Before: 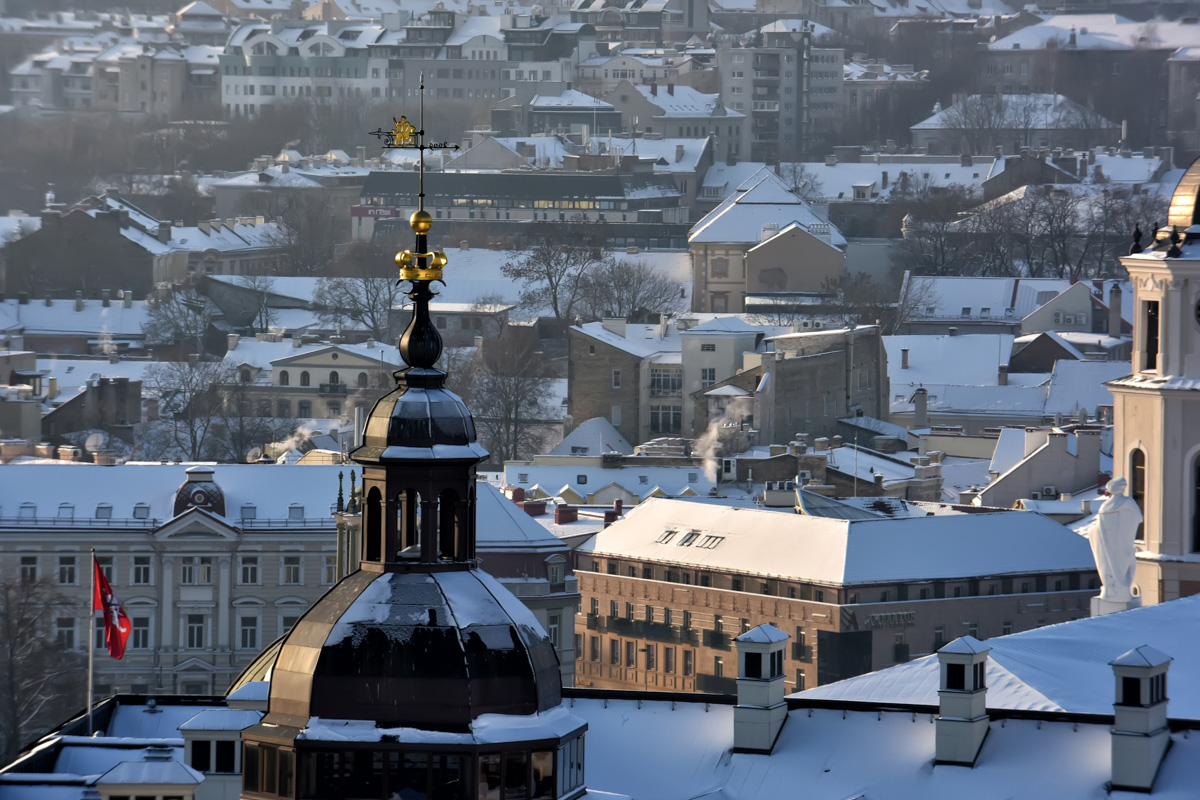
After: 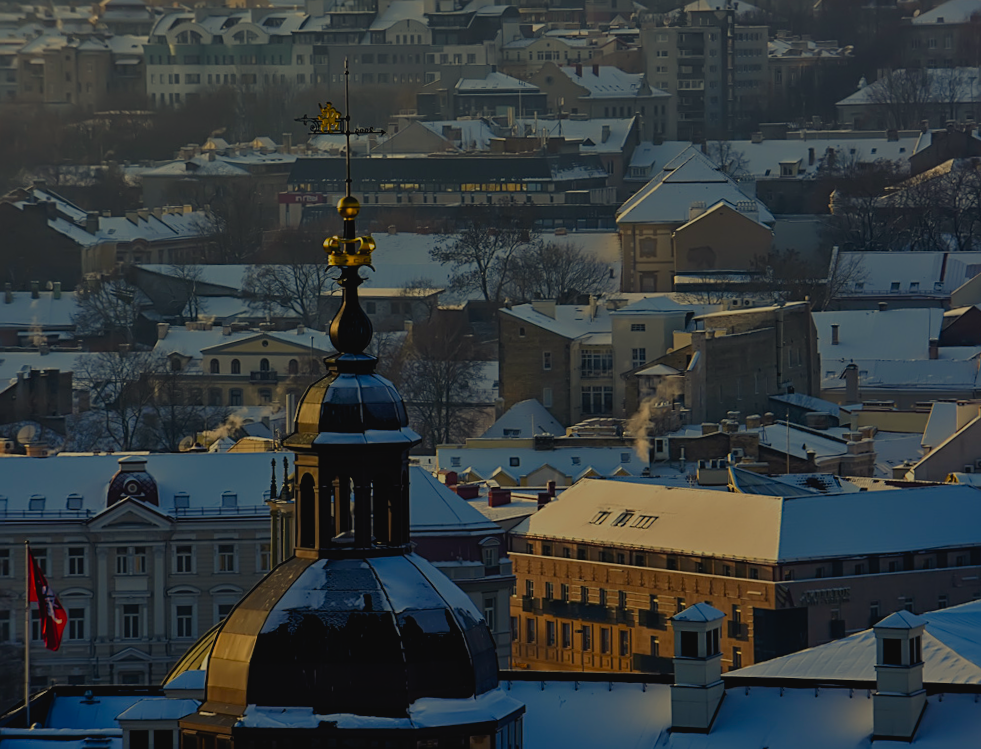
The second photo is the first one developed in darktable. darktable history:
crop and rotate: angle 1.13°, left 4.504%, top 0.958%, right 11.253%, bottom 2.571%
sharpen: on, module defaults
color balance rgb: highlights gain › chroma 7.945%, highlights gain › hue 82.96°, perceptual saturation grading › global saturation 20%, perceptual saturation grading › highlights 2.158%, perceptual saturation grading › shadows 49.575%, perceptual brilliance grading › global brilliance -47.655%, global vibrance 25.8%, contrast 6.24%
tone curve: curves: ch0 [(0, 0.03) (0.037, 0.045) (0.123, 0.123) (0.19, 0.186) (0.277, 0.279) (0.474, 0.517) (0.584, 0.664) (0.678, 0.777) (0.875, 0.92) (1, 0.965)]; ch1 [(0, 0) (0.243, 0.245) (0.402, 0.41) (0.493, 0.487) (0.508, 0.503) (0.531, 0.532) (0.551, 0.556) (0.637, 0.671) (0.694, 0.732) (1, 1)]; ch2 [(0, 0) (0.249, 0.216) (0.356, 0.329) (0.424, 0.442) (0.476, 0.477) (0.498, 0.503) (0.517, 0.524) (0.532, 0.547) (0.562, 0.576) (0.614, 0.644) (0.706, 0.748) (0.808, 0.809) (0.991, 0.968)], preserve colors none
